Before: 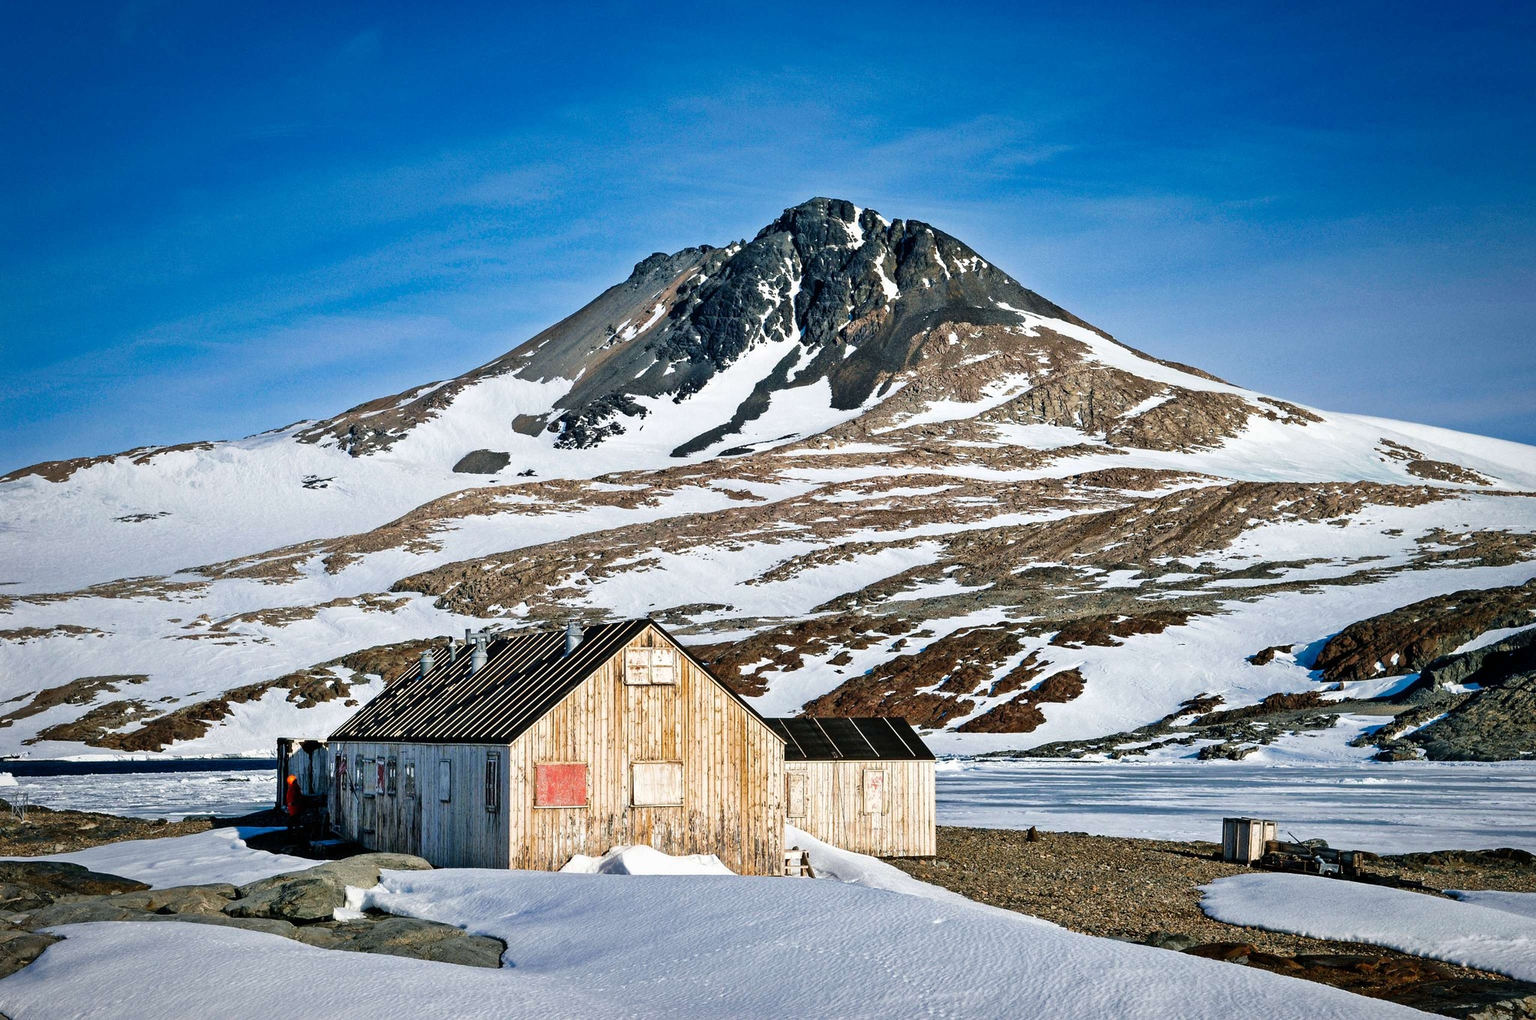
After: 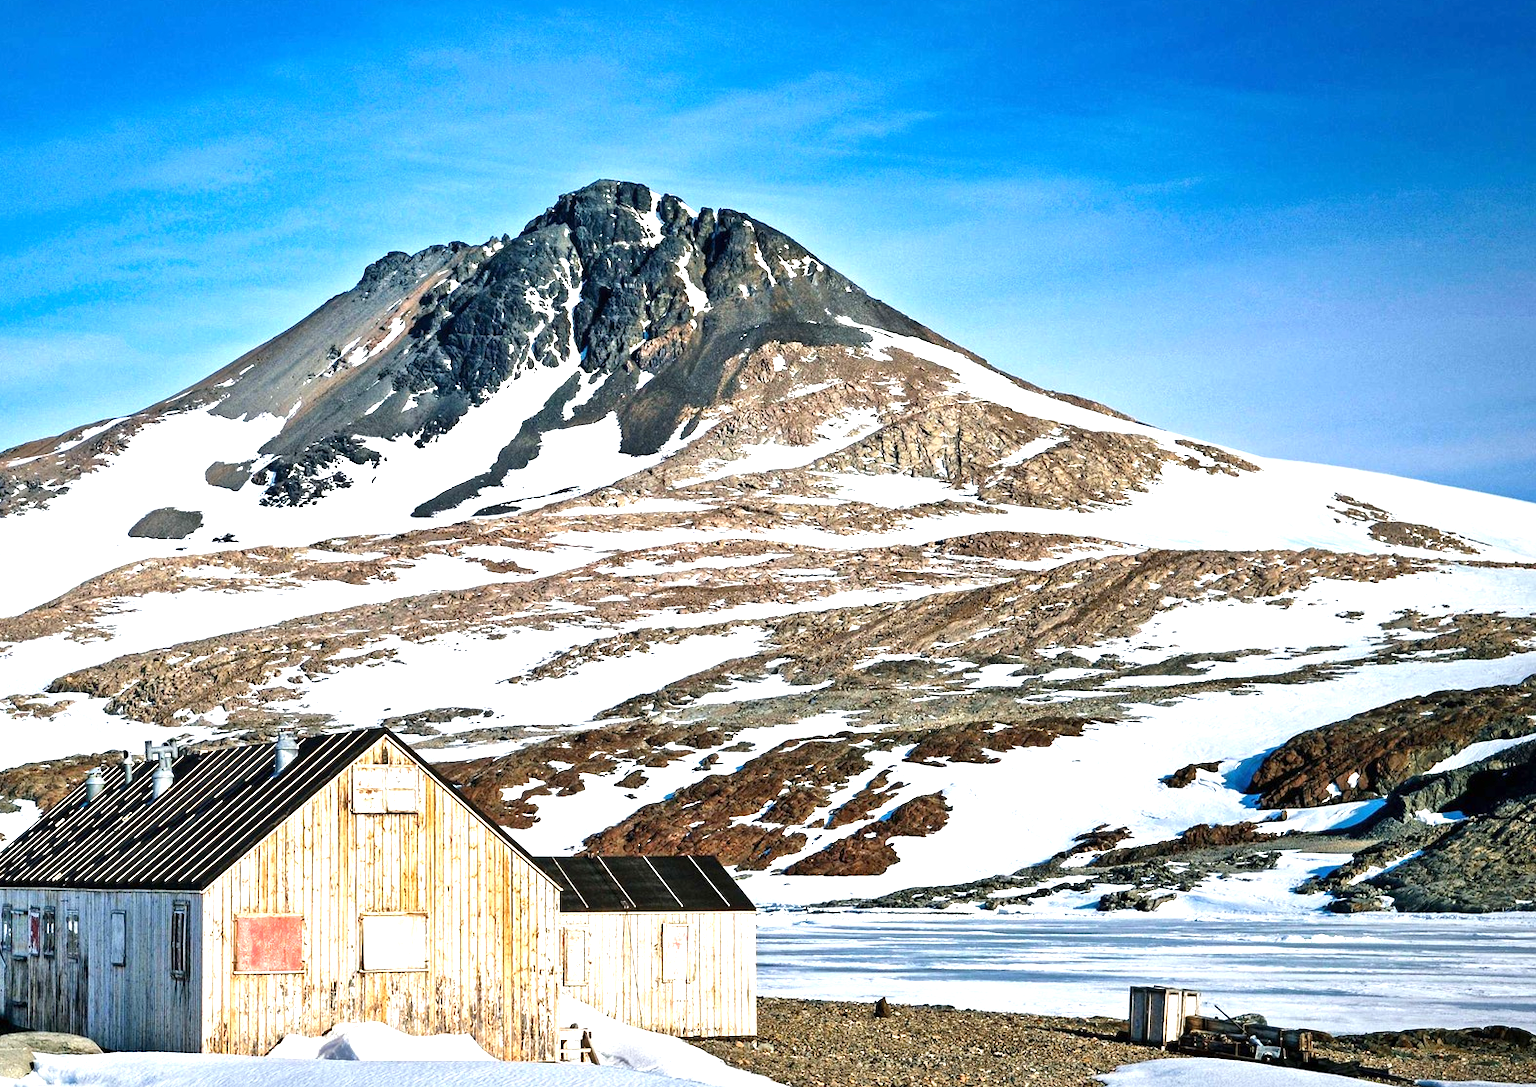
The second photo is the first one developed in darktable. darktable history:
exposure: exposure 1 EV, compensate highlight preservation false
crop: left 23.095%, top 5.827%, bottom 11.854%
